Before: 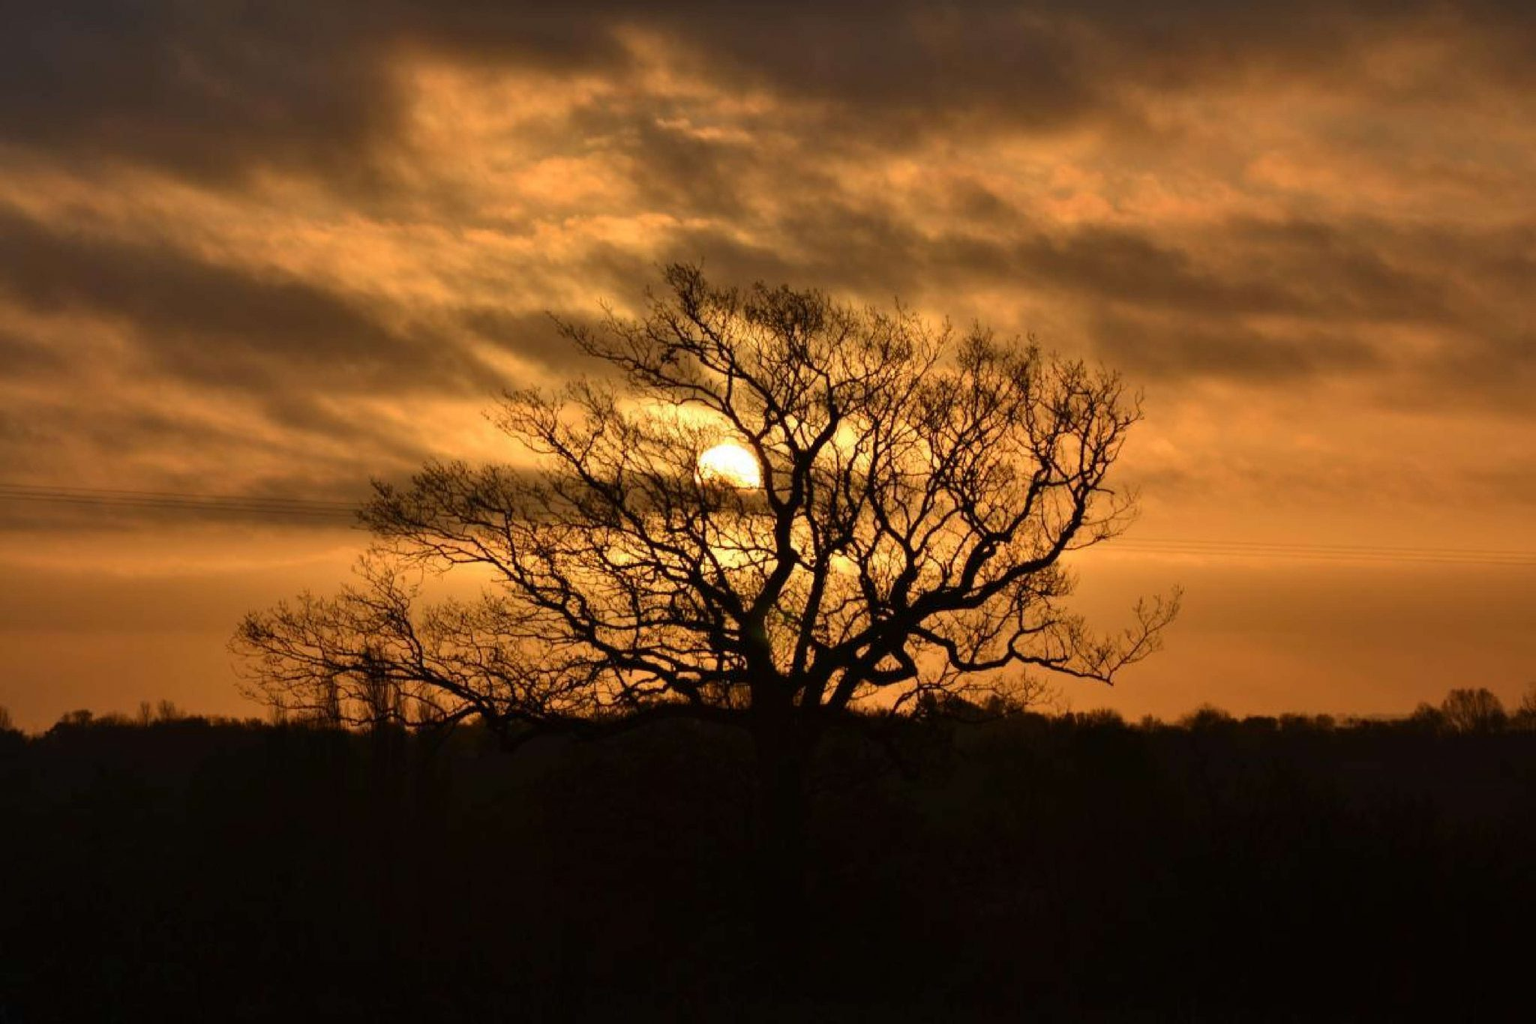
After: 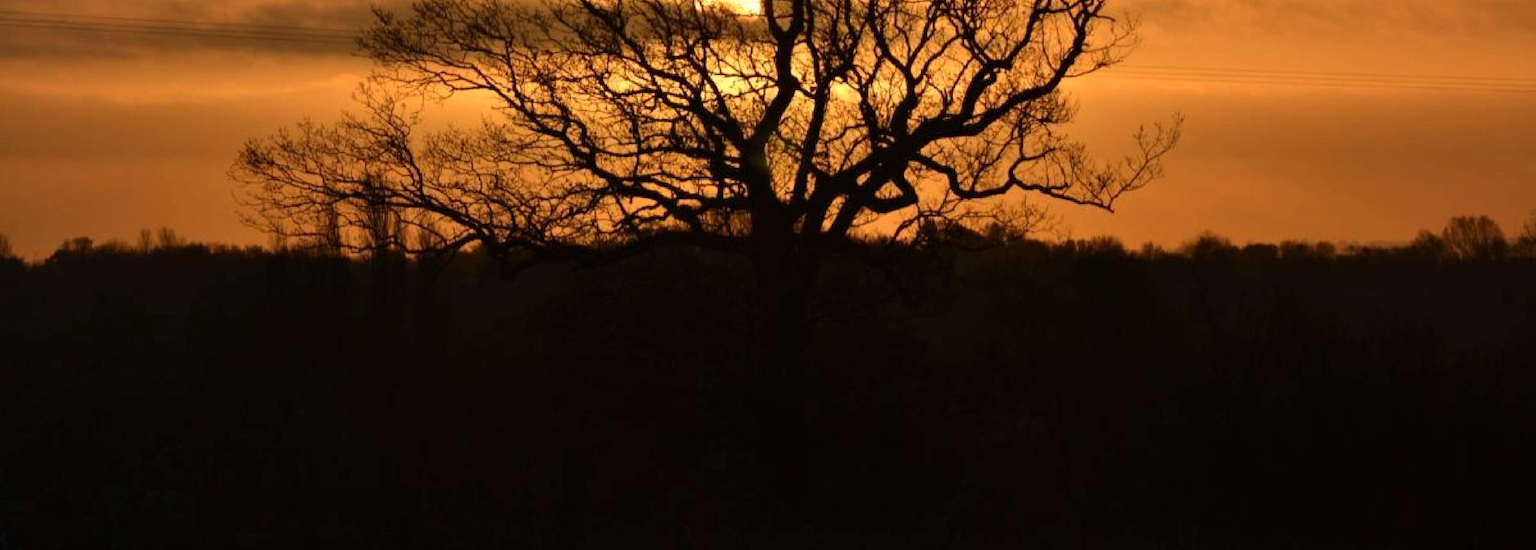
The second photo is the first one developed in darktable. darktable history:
crop and rotate: top 46.237%
white balance: red 1.045, blue 0.932
